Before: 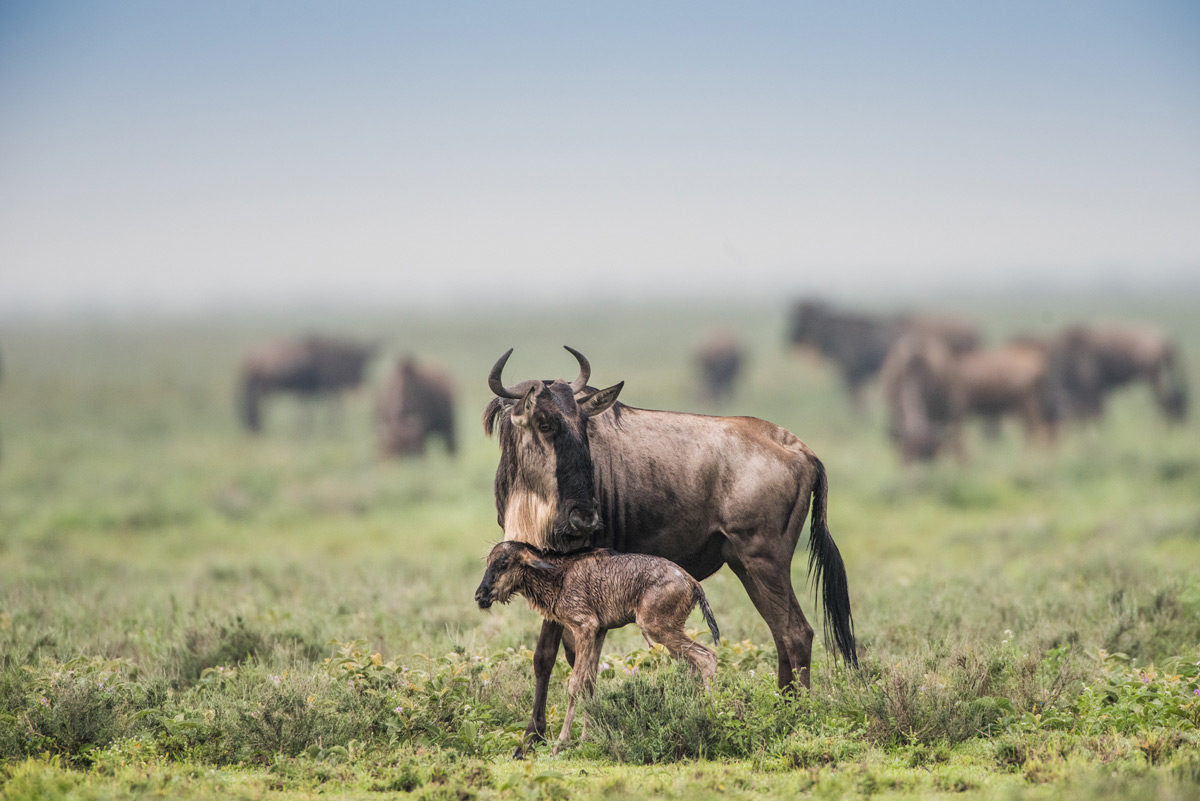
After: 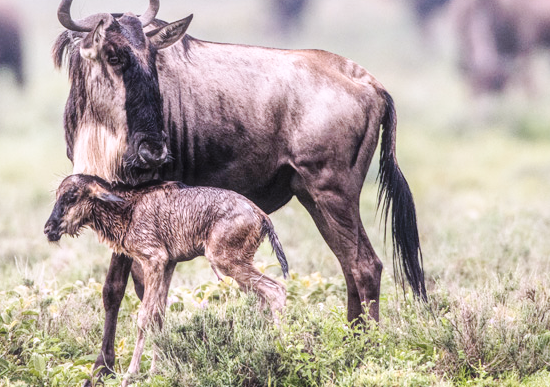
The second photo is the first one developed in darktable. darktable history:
base curve: curves: ch0 [(0, 0) (0.032, 0.025) (0.121, 0.166) (0.206, 0.329) (0.605, 0.79) (1, 1)], preserve colors none
crop: left 35.976%, top 45.819%, right 18.162%, bottom 5.807%
white balance: red 1.042, blue 1.17
local contrast: on, module defaults
exposure: black level correction 0.001, exposure 0.3 EV, compensate highlight preservation false
haze removal: strength -0.1, adaptive false
